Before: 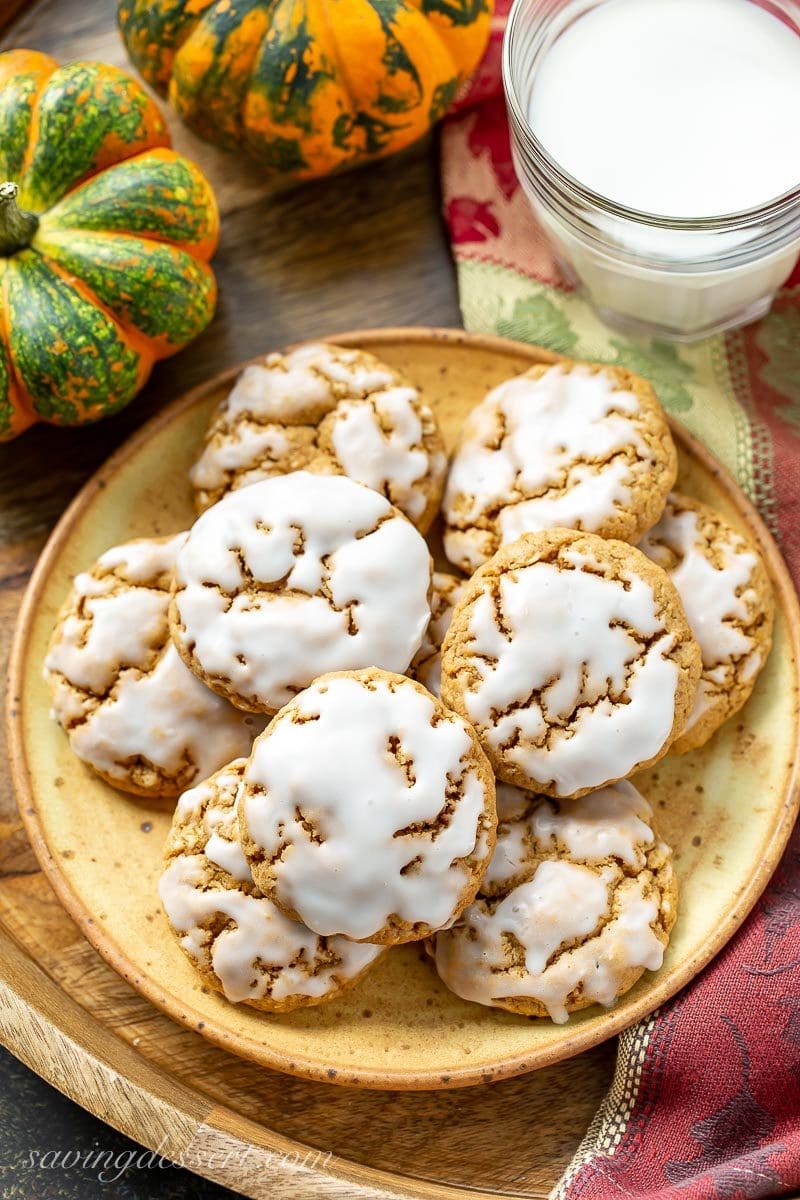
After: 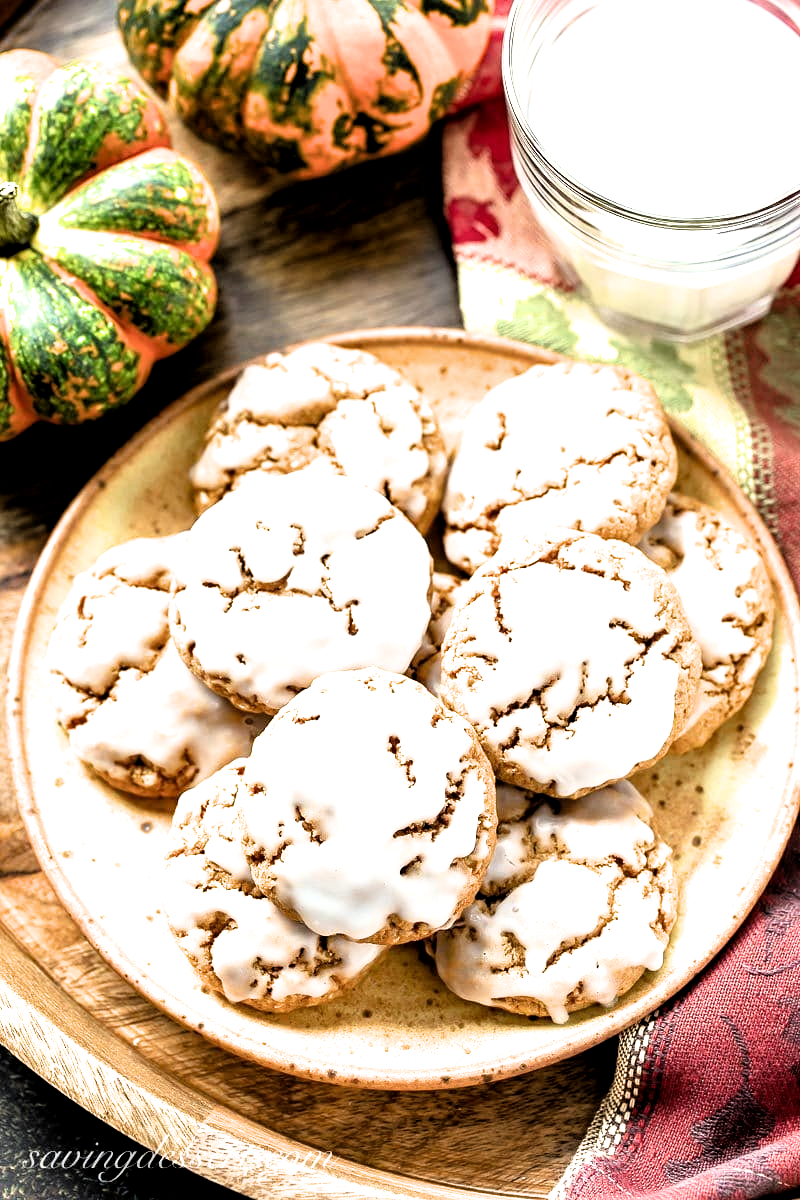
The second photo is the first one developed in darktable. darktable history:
exposure: exposure 0.611 EV, compensate exposure bias true, compensate highlight preservation false
local contrast: mode bilateral grid, contrast 20, coarseness 51, detail 119%, midtone range 0.2
filmic rgb: black relative exposure -3.5 EV, white relative exposure 2.26 EV, hardness 3.41
